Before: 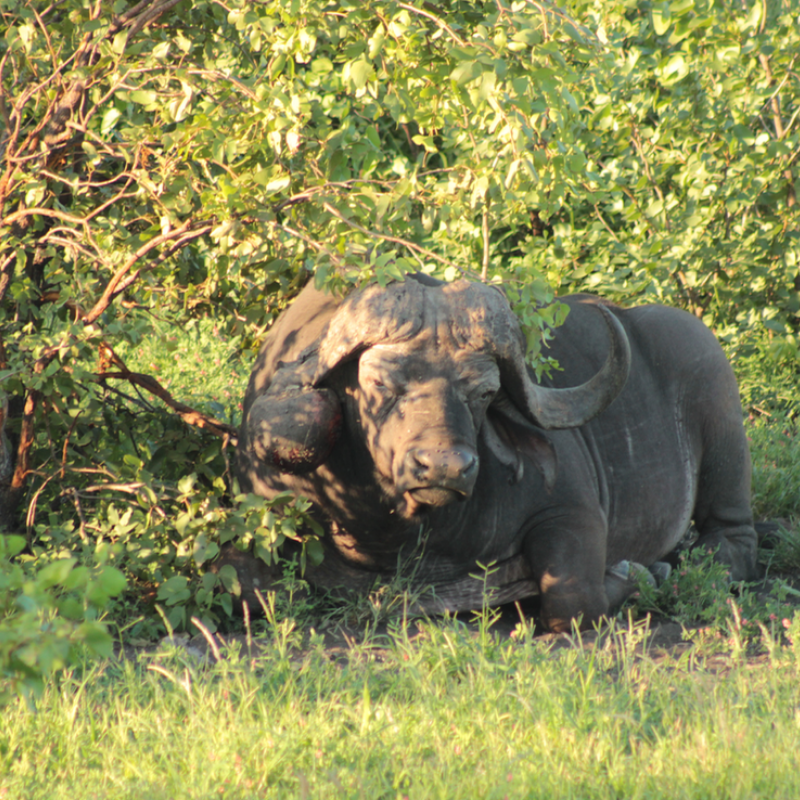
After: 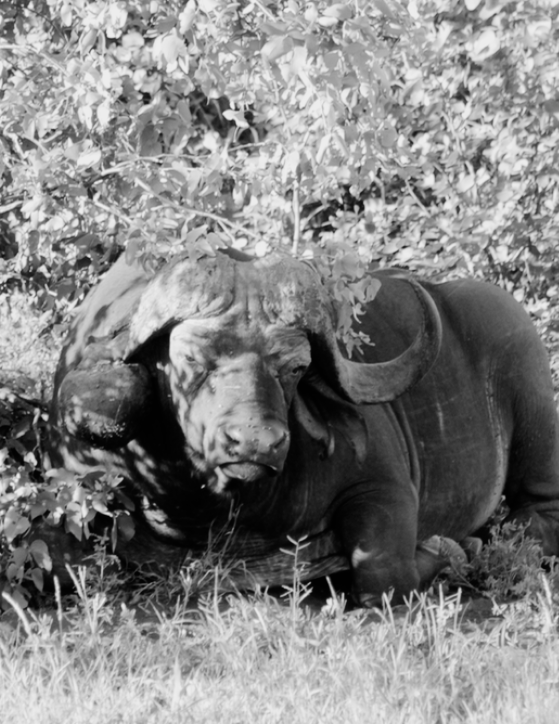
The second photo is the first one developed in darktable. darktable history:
crop and rotate: left 23.672%, top 3.248%, right 6.398%, bottom 6.188%
exposure: exposure -0.063 EV, compensate highlight preservation false
color balance rgb: highlights gain › luminance 5.966%, highlights gain › chroma 1.227%, highlights gain › hue 92.93°, perceptual saturation grading › global saturation 0.112%, perceptual brilliance grading › global brilliance 3.11%
filmic rgb: black relative exposure -5.08 EV, white relative exposure 3.56 EV, threshold 3.04 EV, hardness 3.16, contrast 1.299, highlights saturation mix -48.89%, add noise in highlights 0.002, color science v3 (2019), use custom middle-gray values true, contrast in highlights soft, enable highlight reconstruction true
haze removal: strength -0.046, adaptive false
